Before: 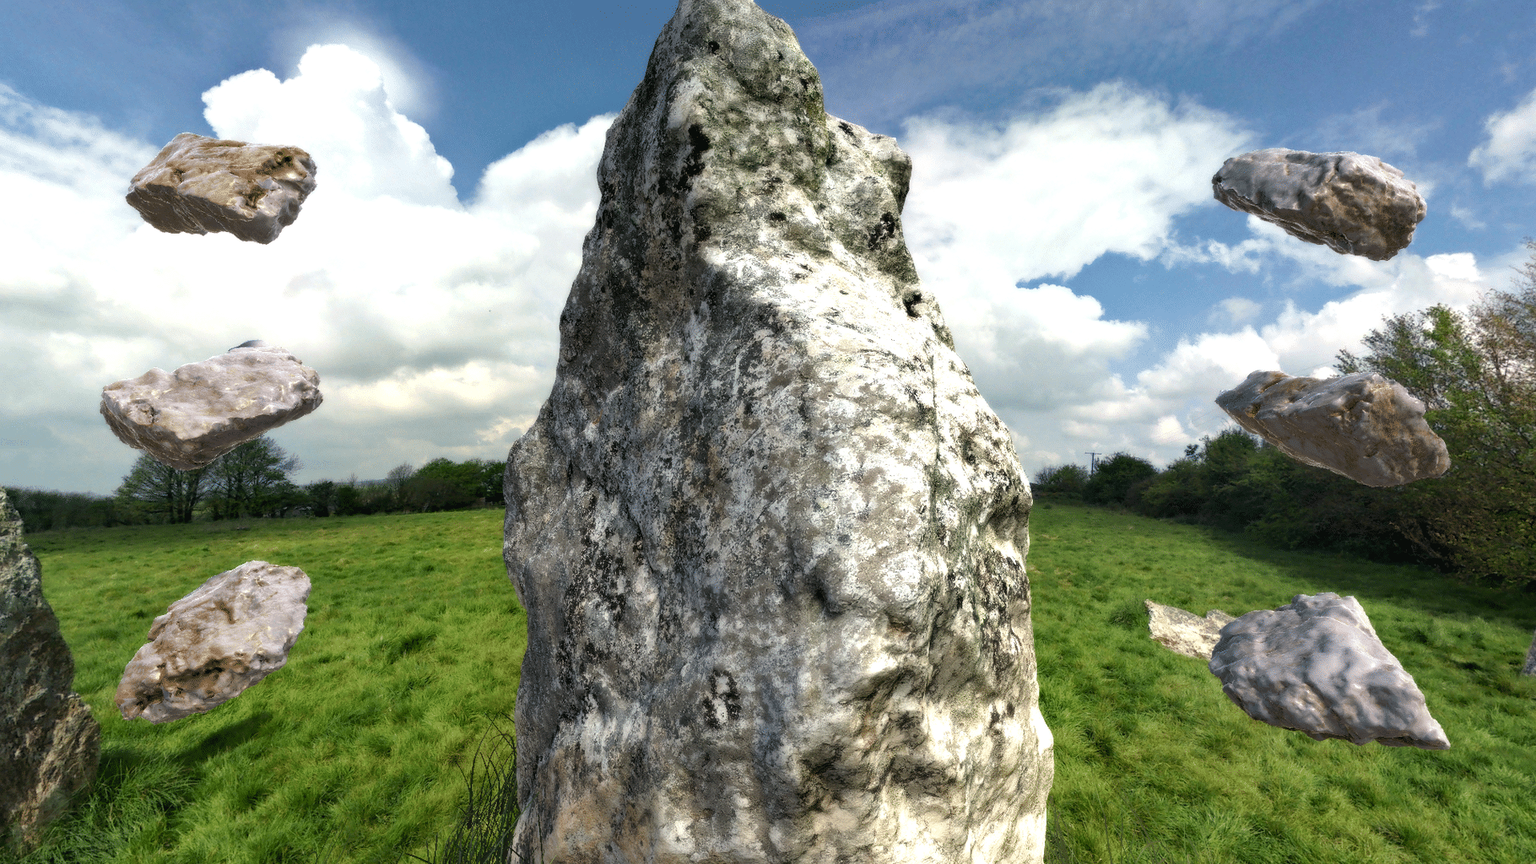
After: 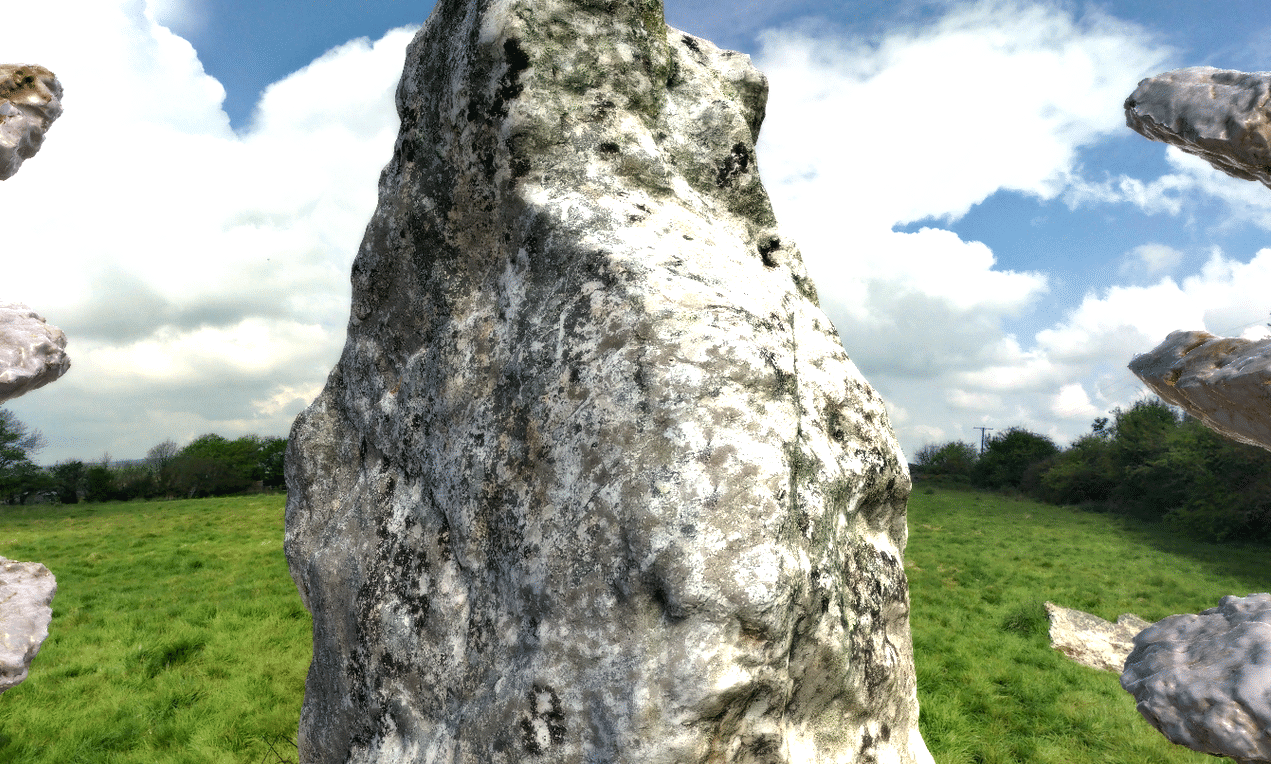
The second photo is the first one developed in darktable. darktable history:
exposure: exposure 0.229 EV, compensate highlight preservation false
crop and rotate: left 17.157%, top 10.657%, right 12.99%, bottom 14.66%
